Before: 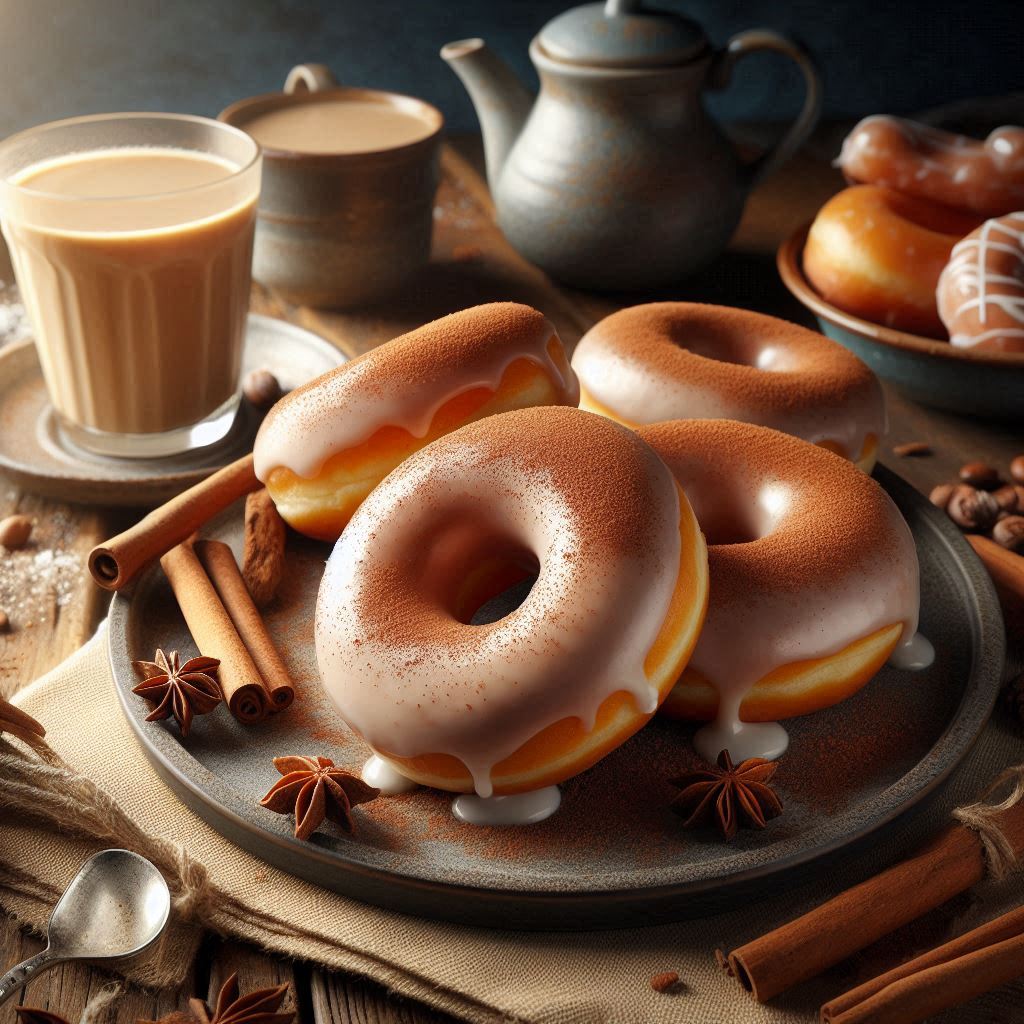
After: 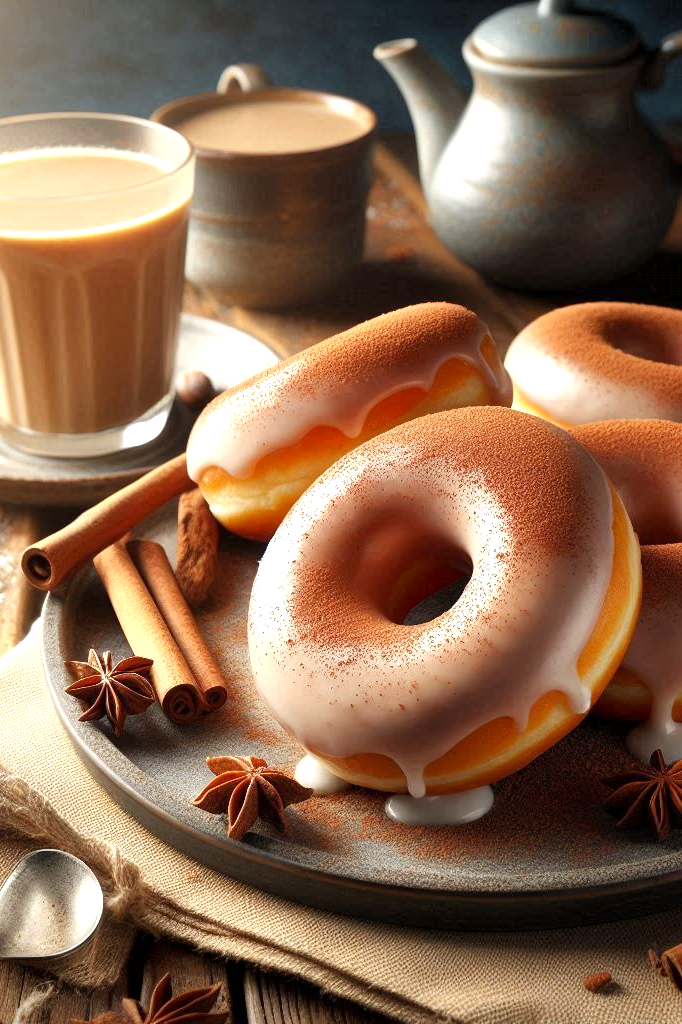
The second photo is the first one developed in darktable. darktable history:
crop and rotate: left 6.617%, right 26.717%
exposure: black level correction 0.001, exposure 0.5 EV, compensate exposure bias true, compensate highlight preservation false
